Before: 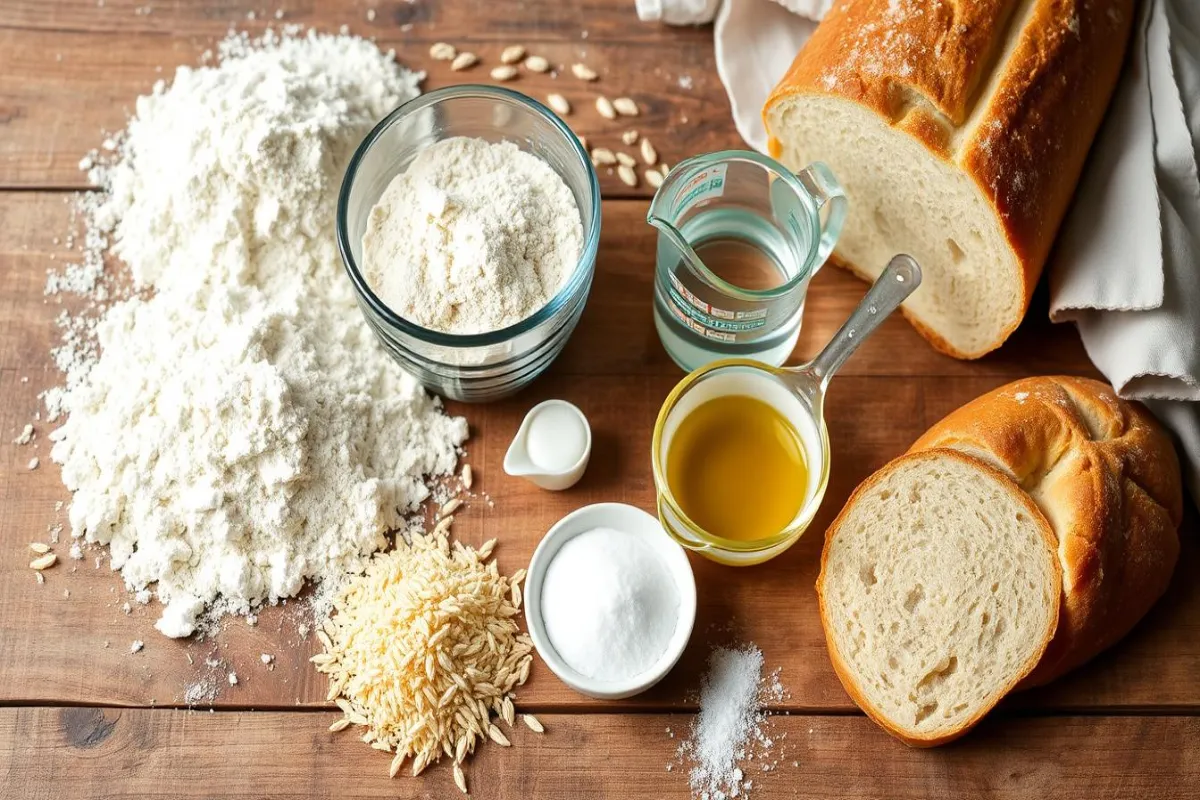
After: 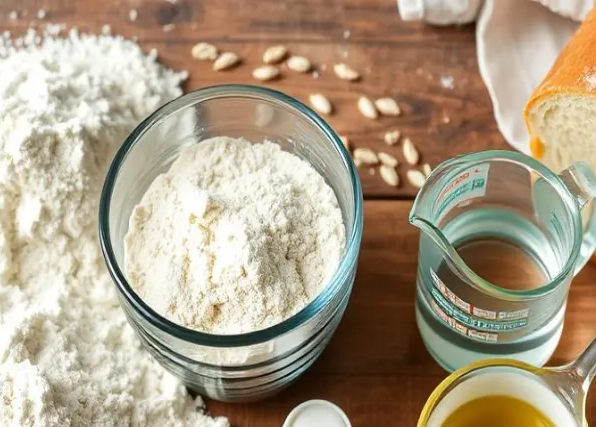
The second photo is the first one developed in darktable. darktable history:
crop: left 19.846%, right 30.42%, bottom 46.534%
